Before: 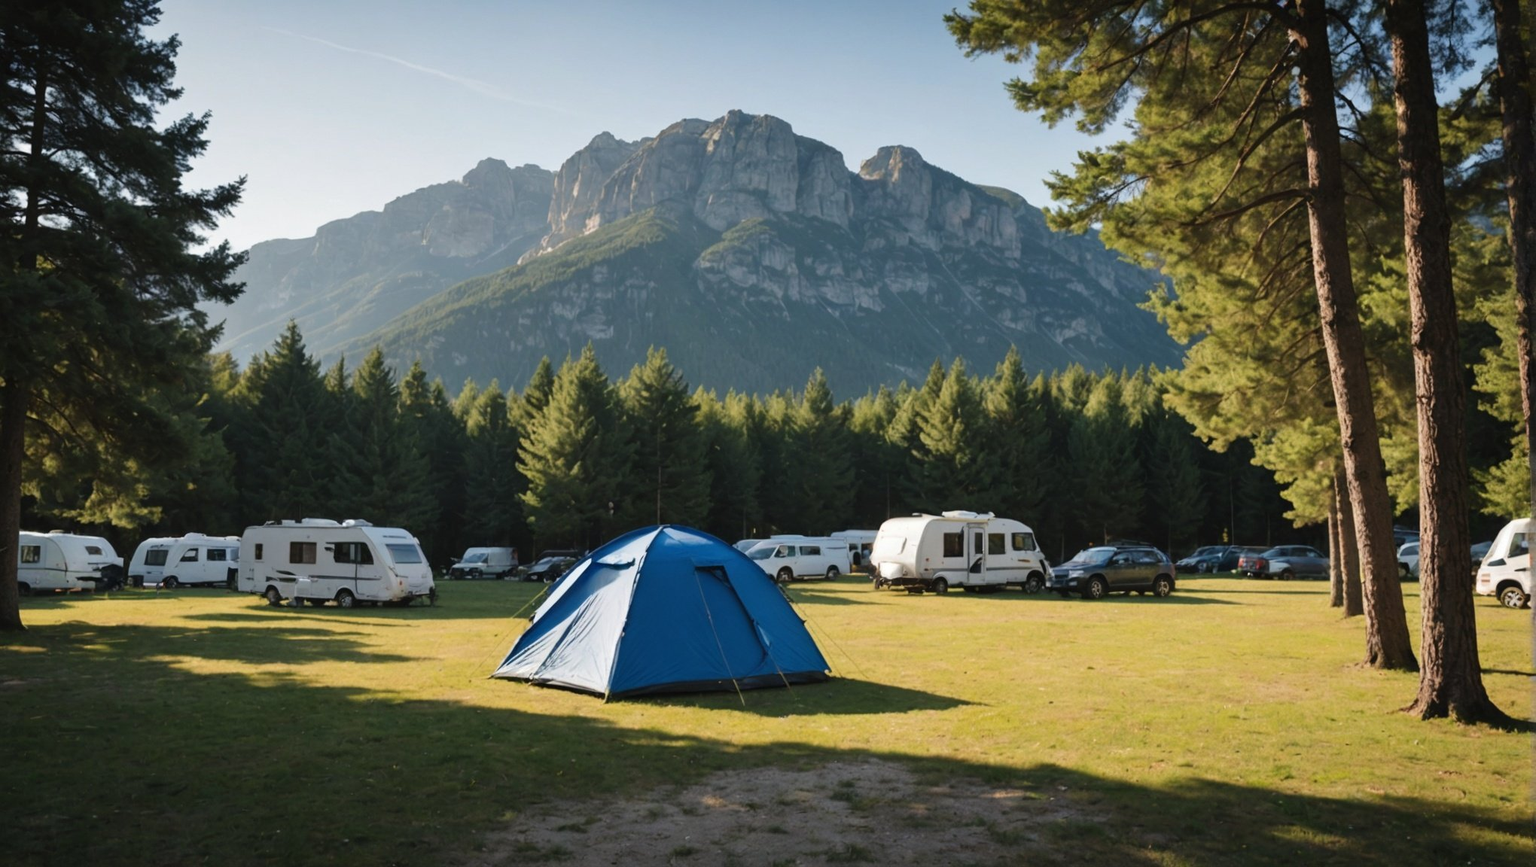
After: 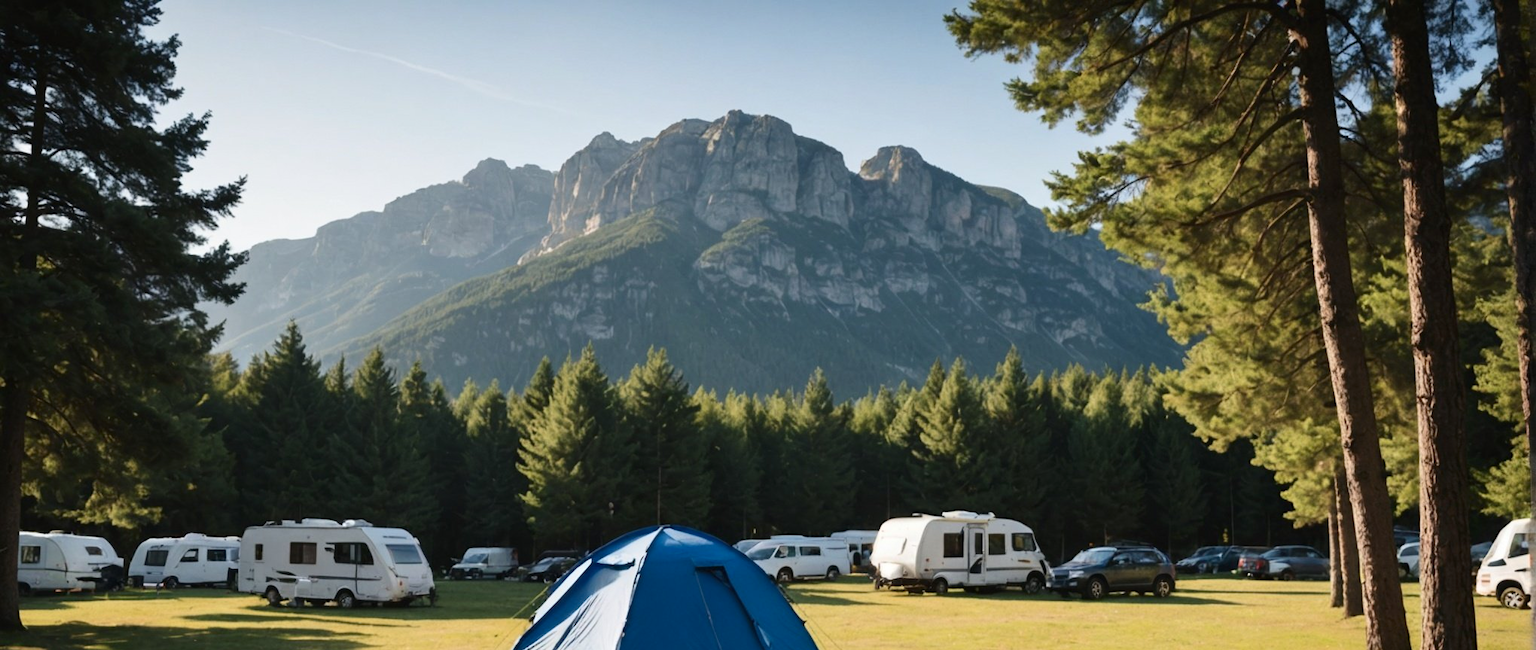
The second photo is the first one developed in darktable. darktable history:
crop: bottom 24.992%
contrast brightness saturation: contrast 0.138
